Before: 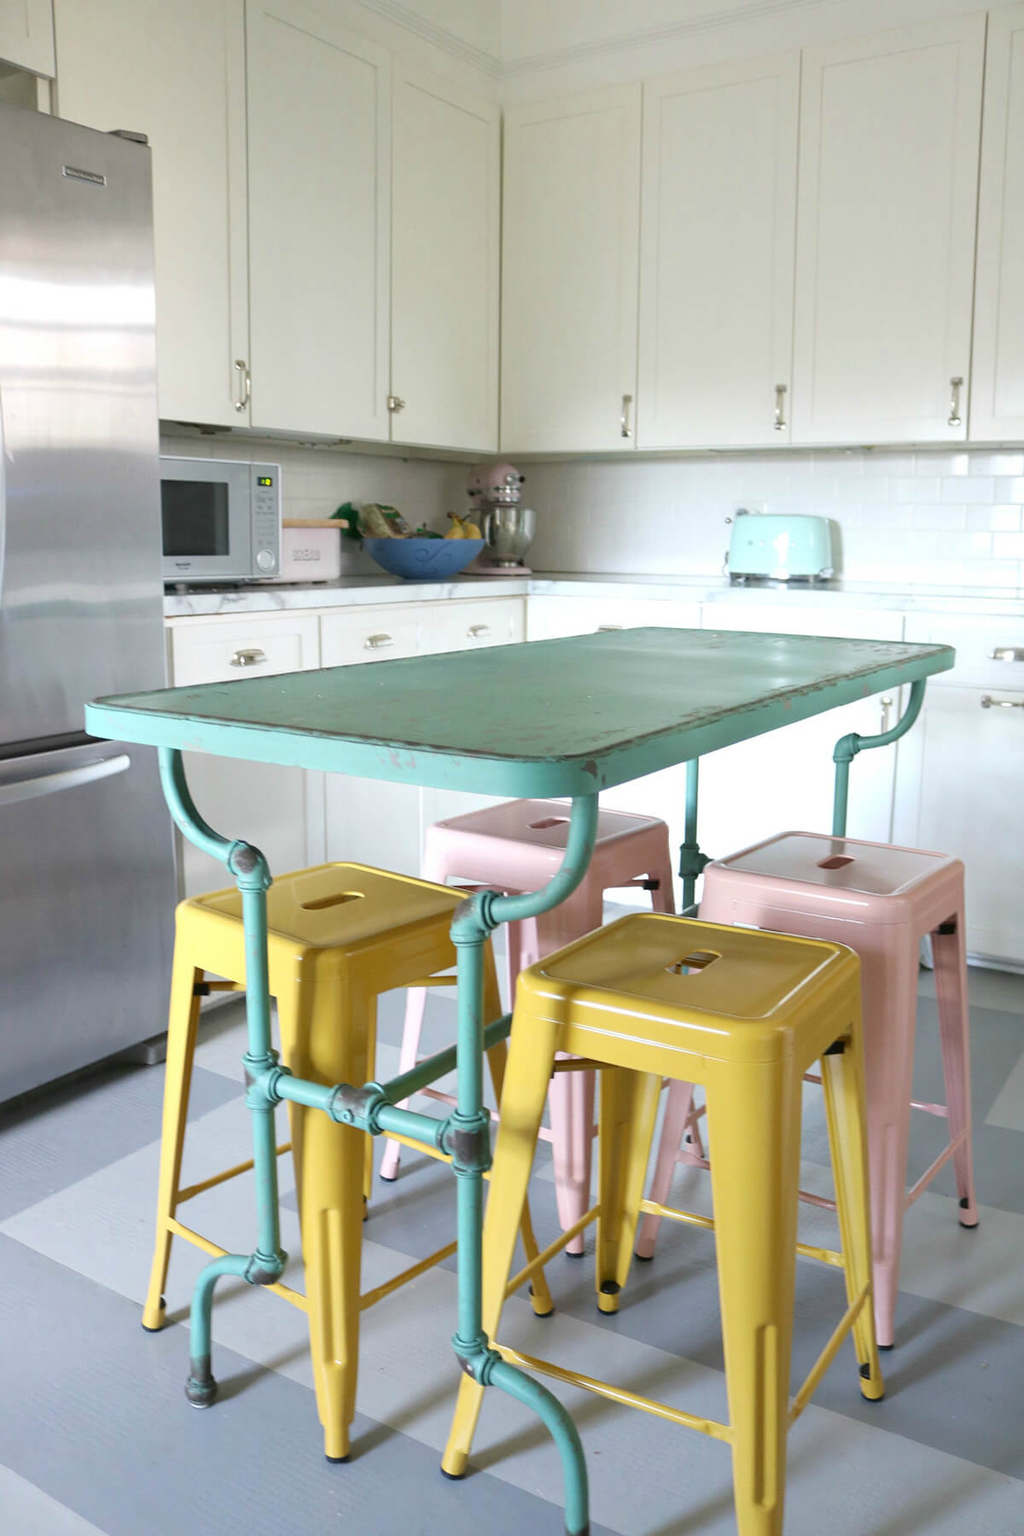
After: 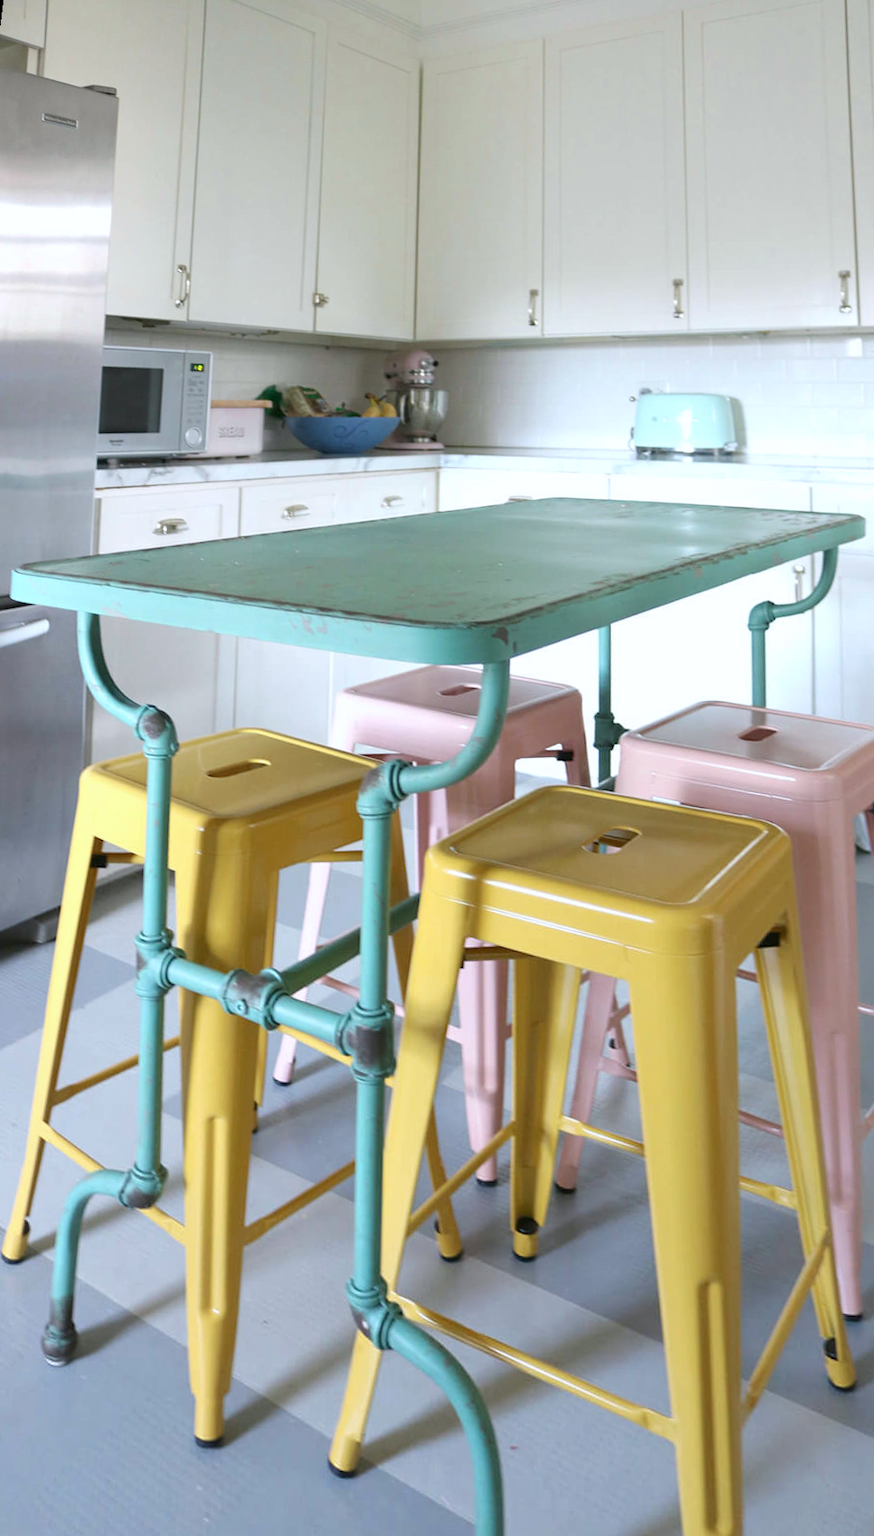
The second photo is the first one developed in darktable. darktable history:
rotate and perspective: rotation 0.72°, lens shift (vertical) -0.352, lens shift (horizontal) -0.051, crop left 0.152, crop right 0.859, crop top 0.019, crop bottom 0.964
color correction: highlights a* -0.137, highlights b* -5.91, shadows a* -0.137, shadows b* -0.137
